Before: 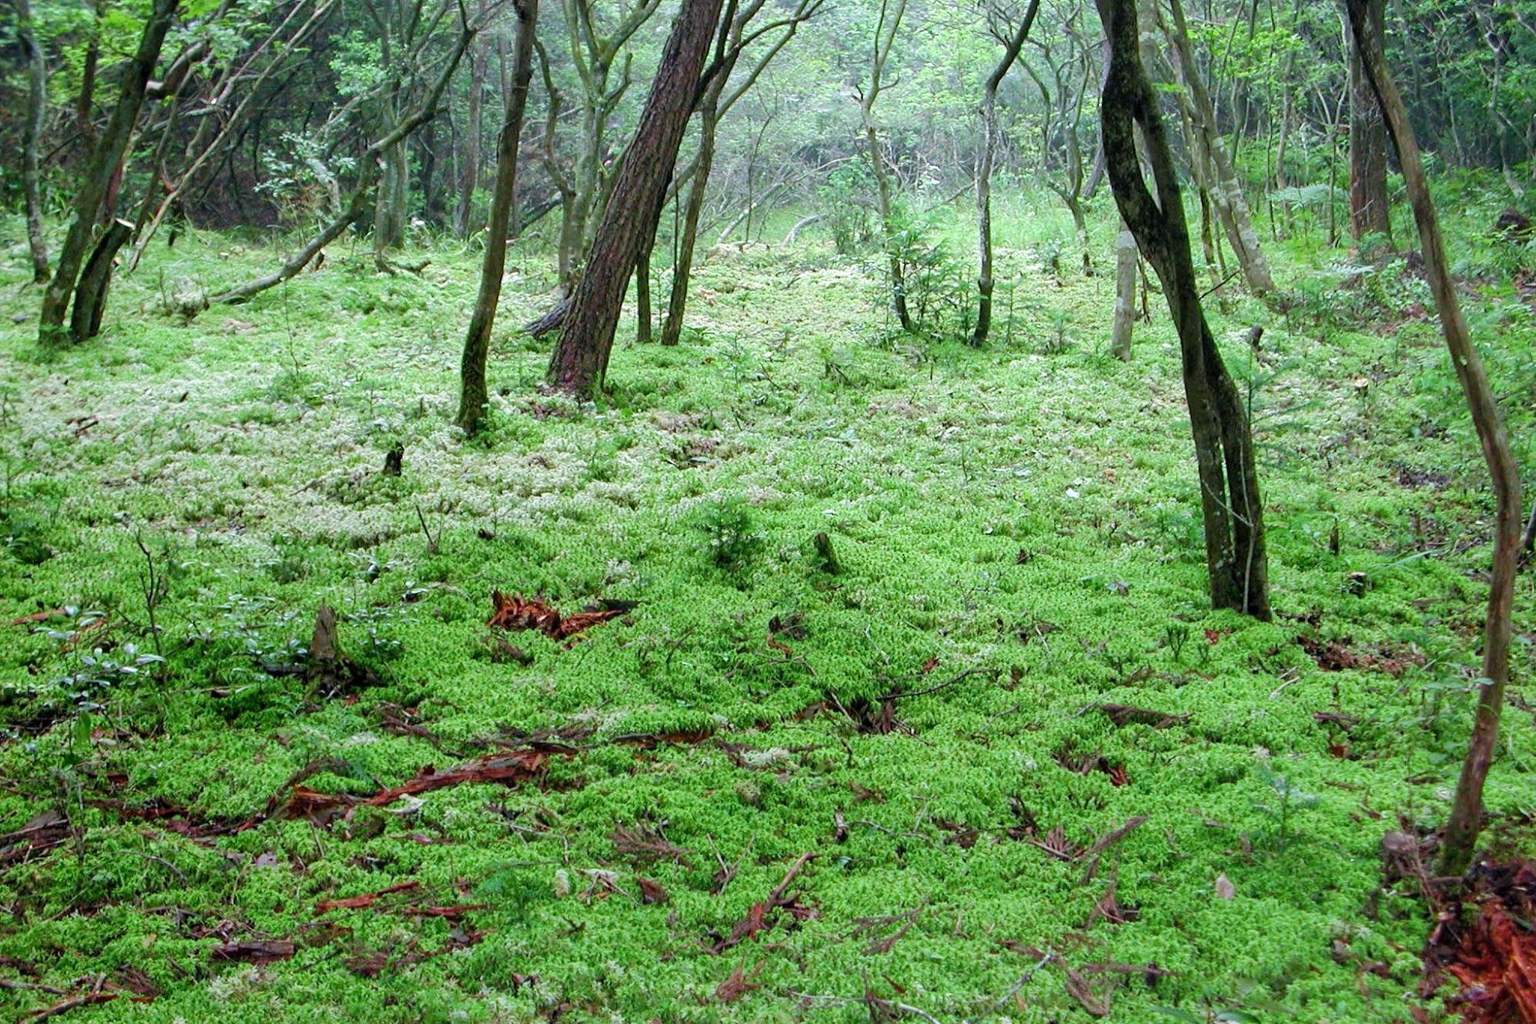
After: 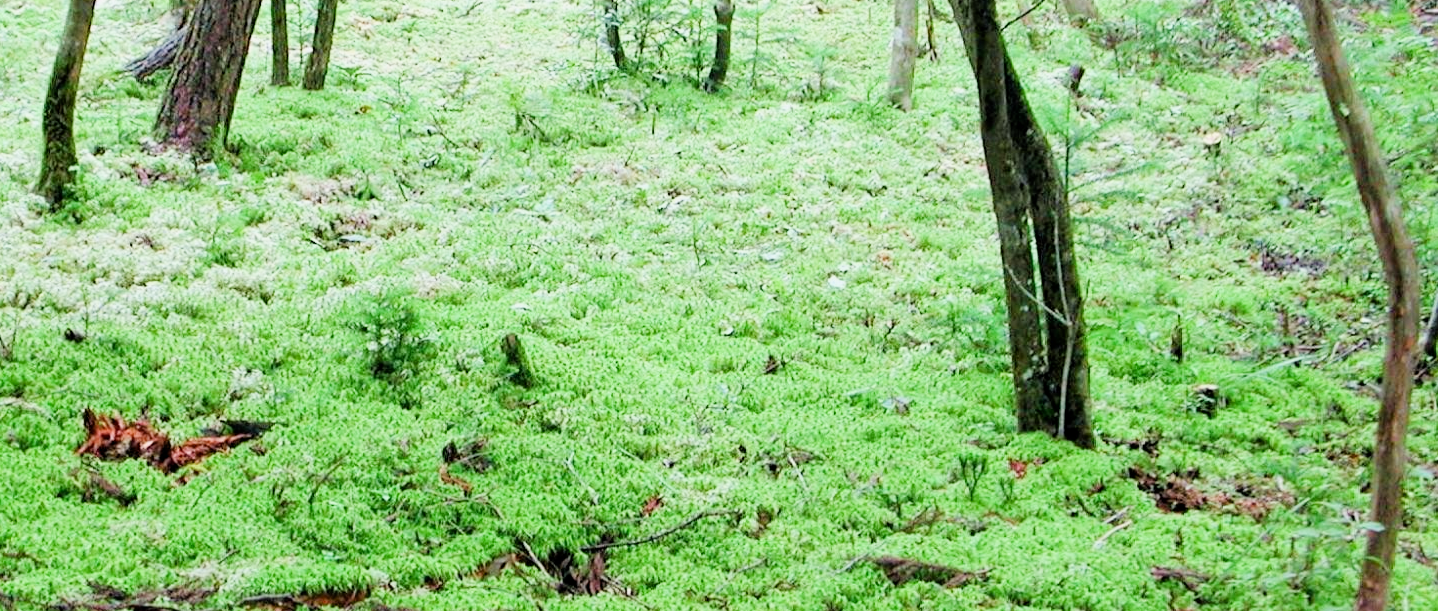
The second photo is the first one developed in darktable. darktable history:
exposure: black level correction 0.001, exposure 1.116 EV, compensate highlight preservation false
crop and rotate: left 27.938%, top 27.046%, bottom 27.046%
filmic rgb: black relative exposure -7.65 EV, white relative exposure 4.56 EV, hardness 3.61, contrast 1.05
